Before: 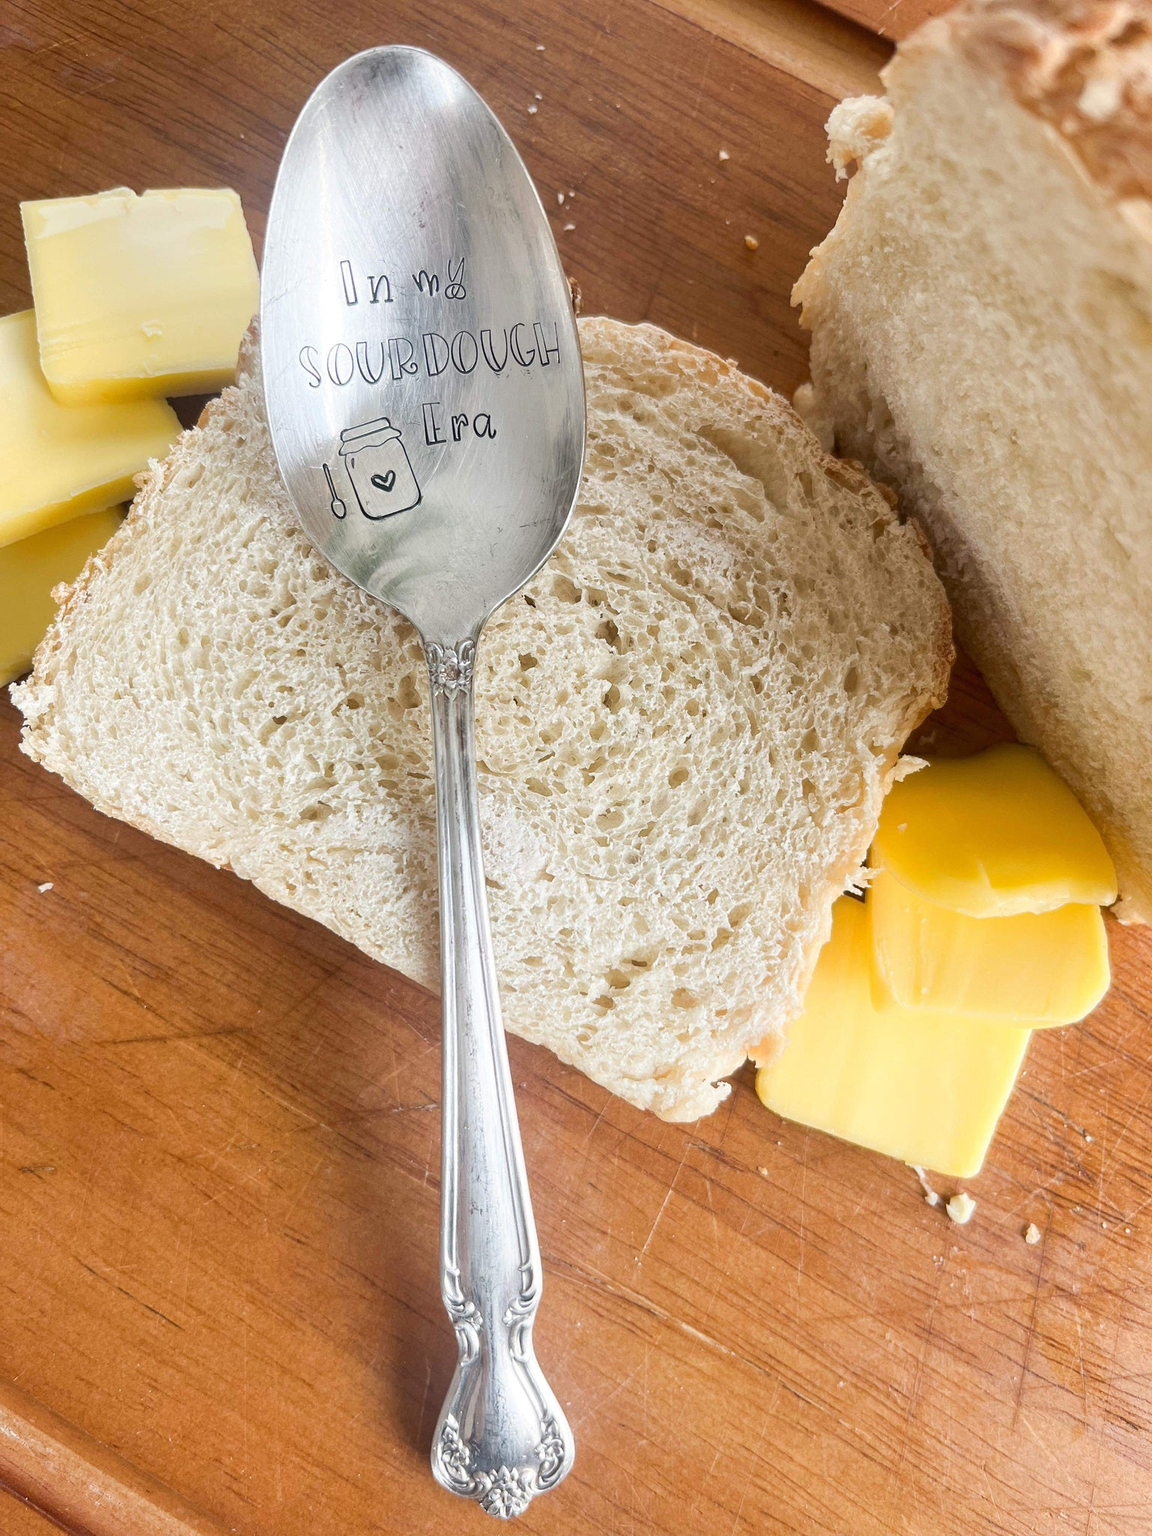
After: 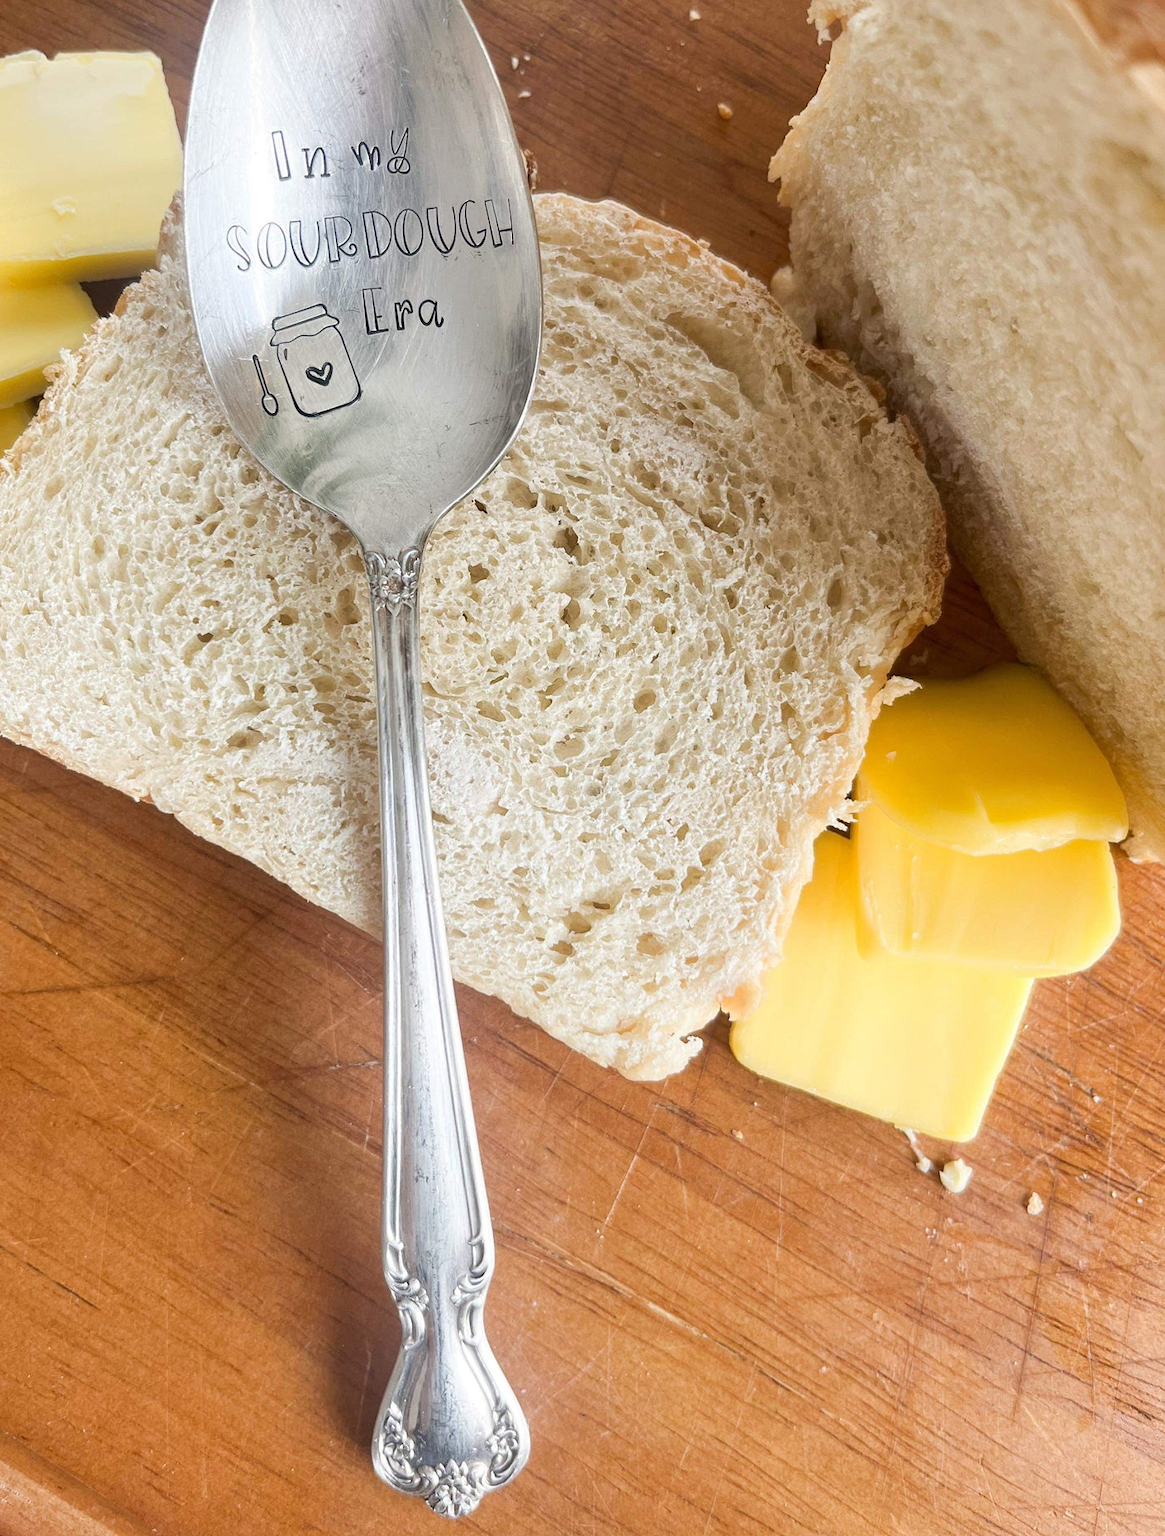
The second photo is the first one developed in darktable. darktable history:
crop and rotate: left 8.166%, top 9.243%
